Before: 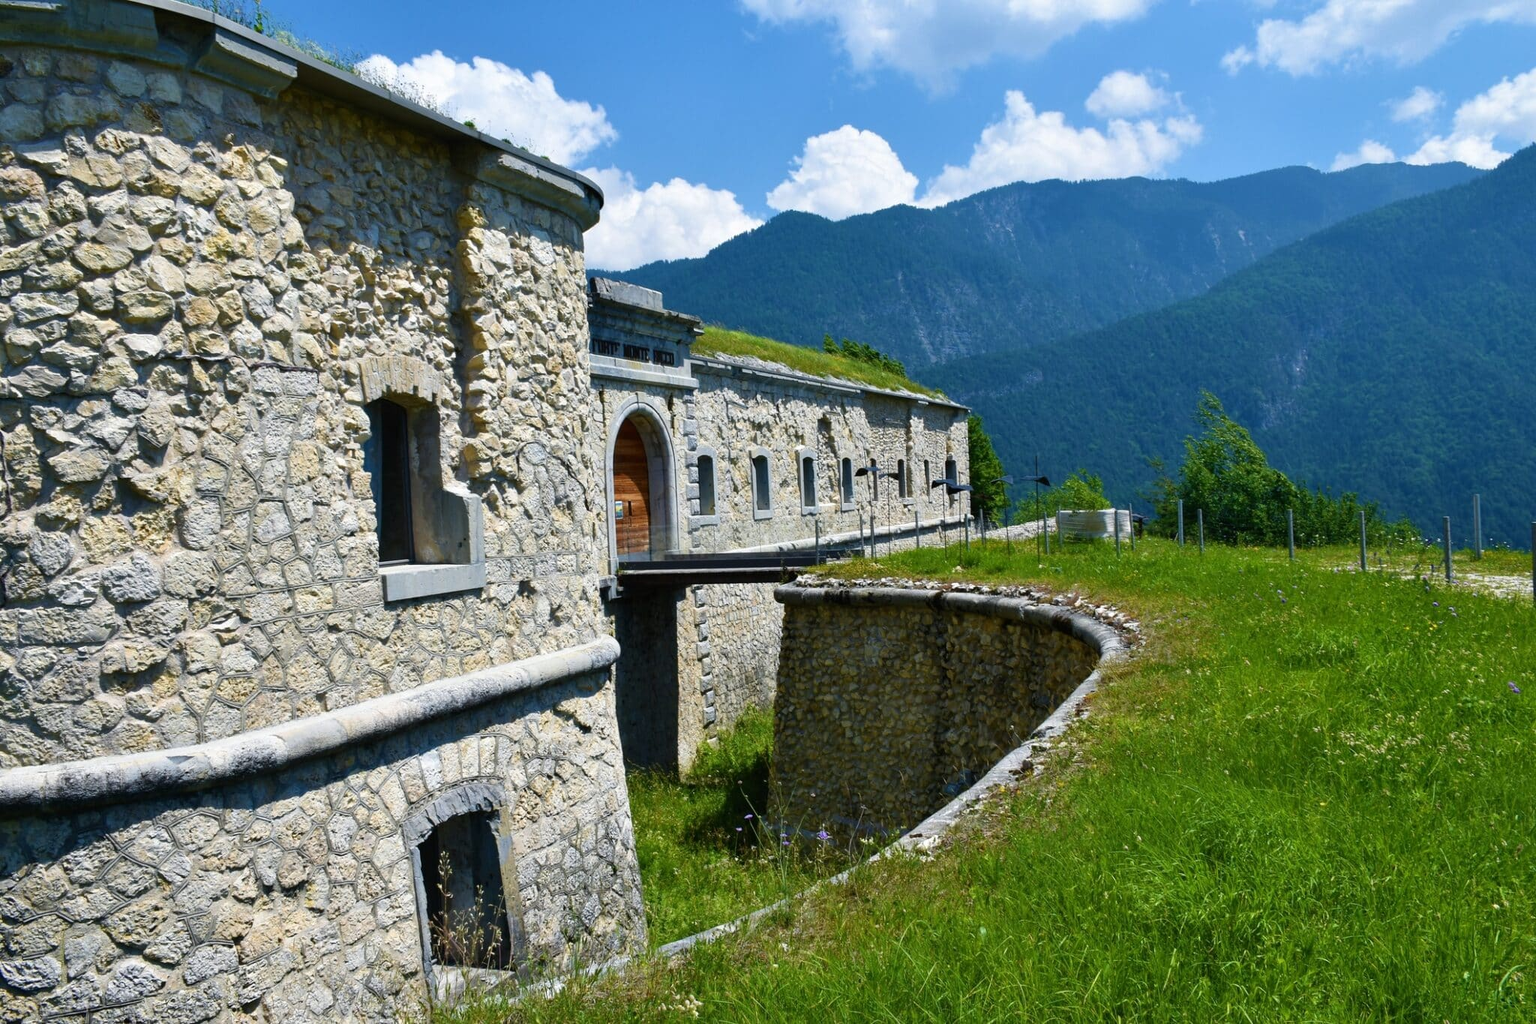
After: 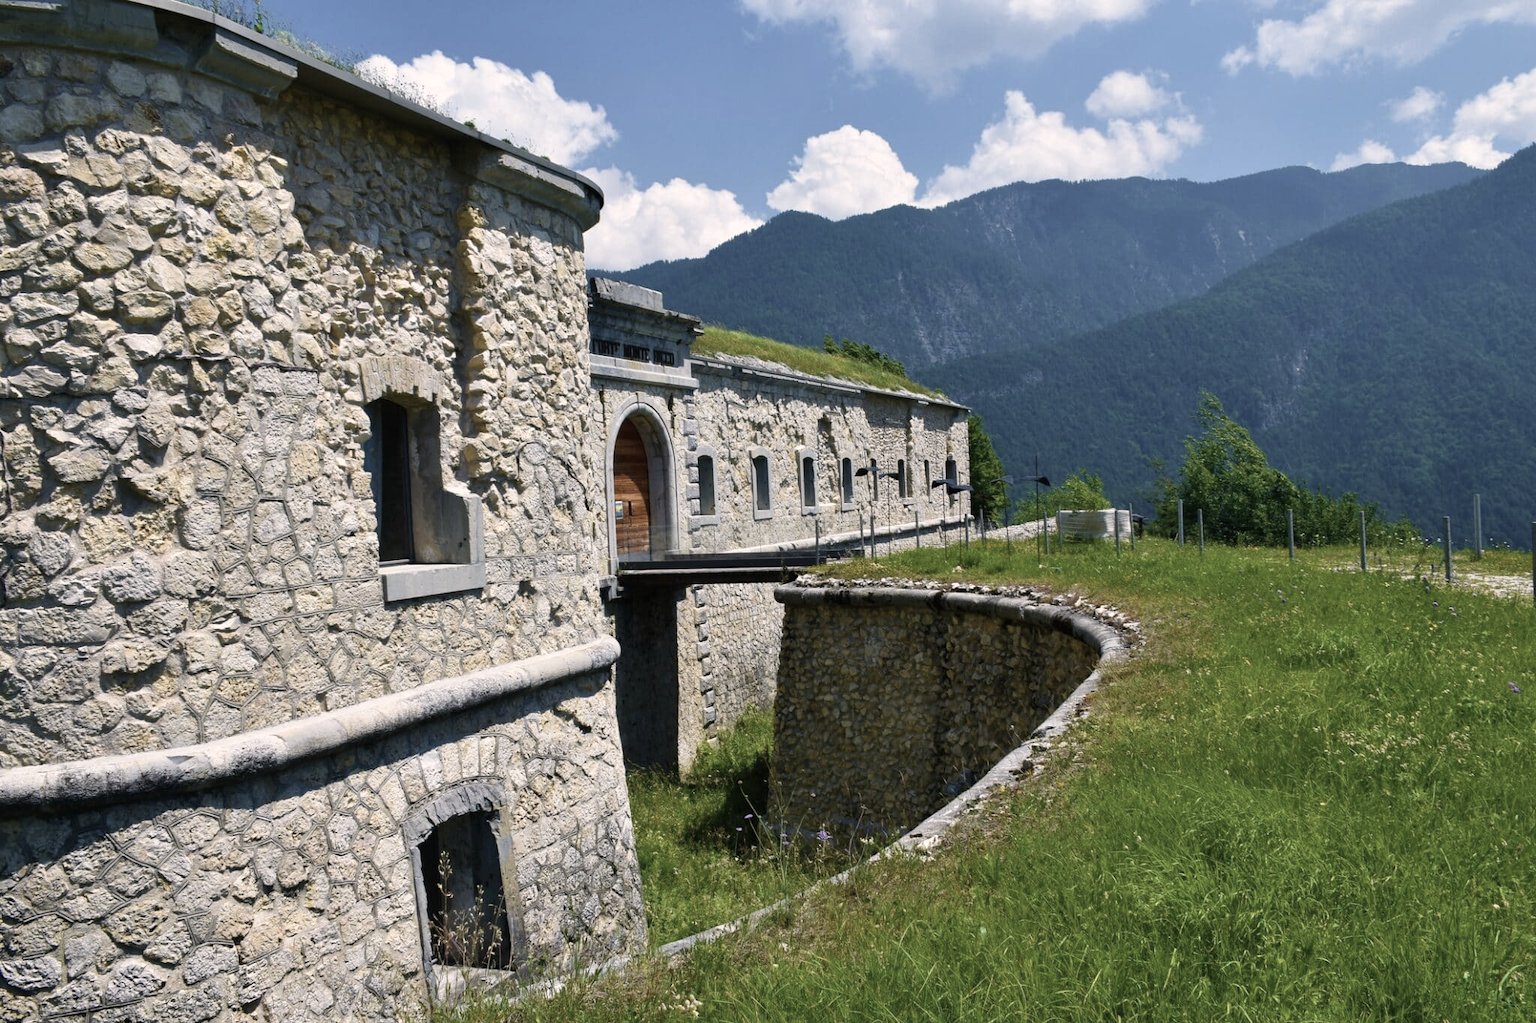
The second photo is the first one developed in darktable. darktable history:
color correction: highlights a* 5.54, highlights b* 5.23, saturation 0.629
